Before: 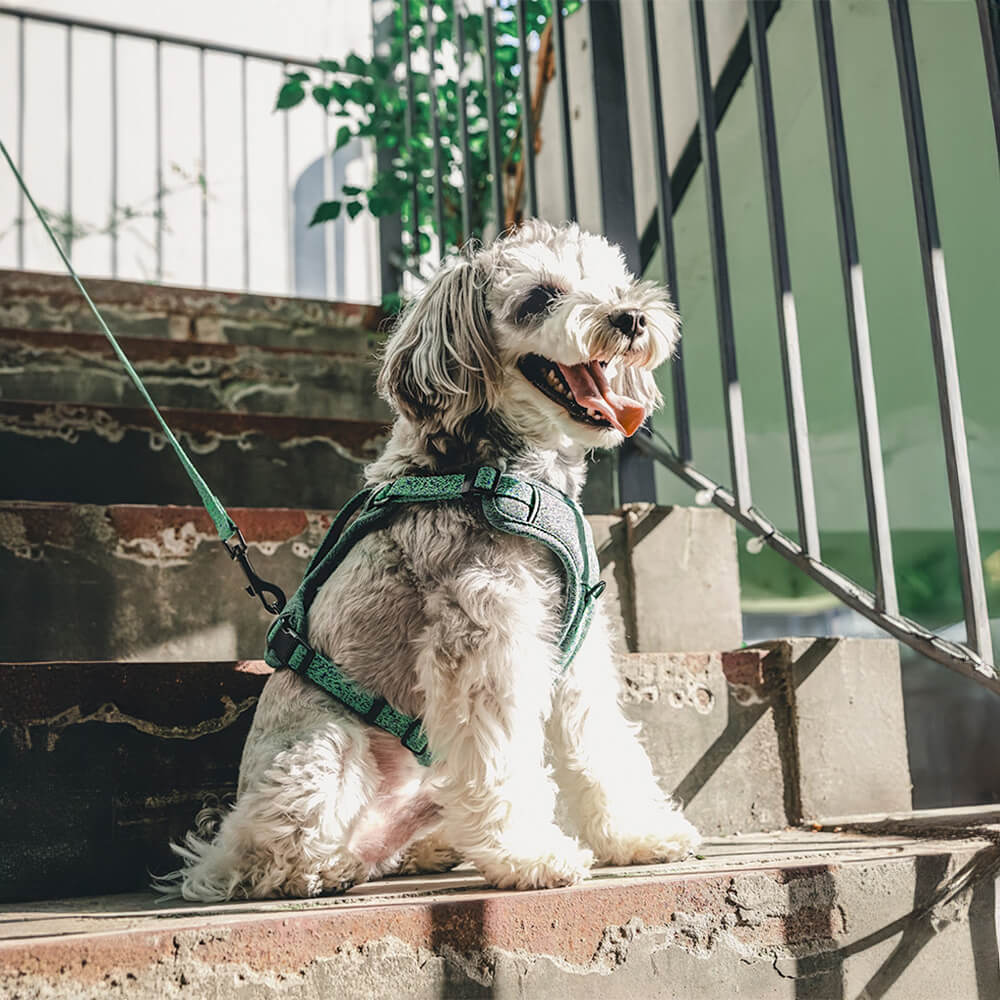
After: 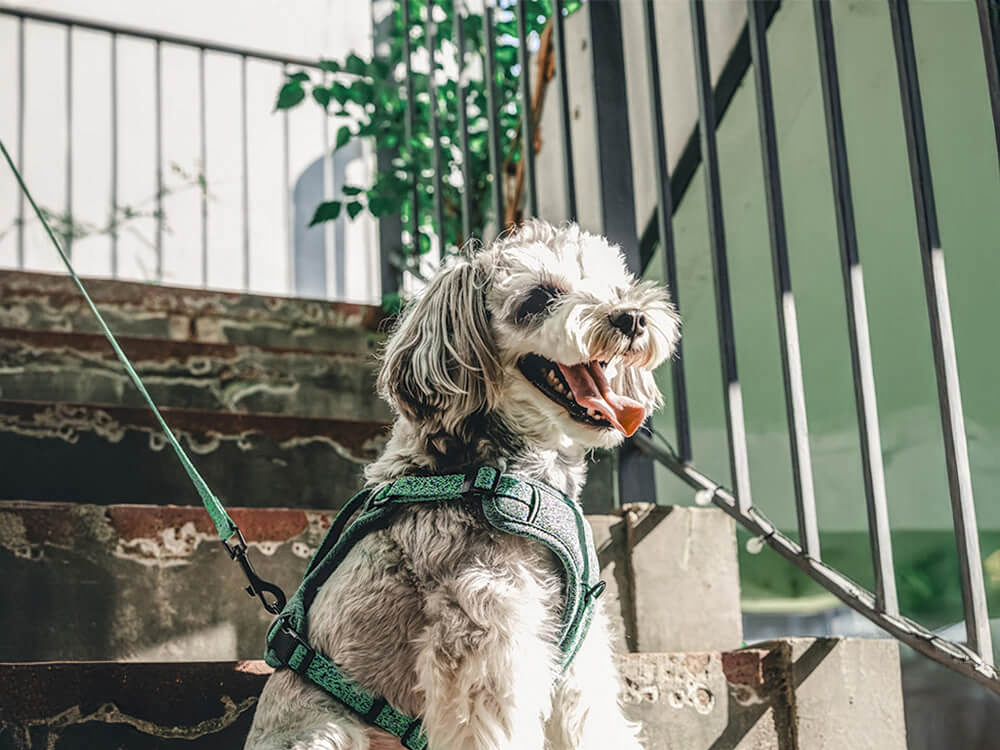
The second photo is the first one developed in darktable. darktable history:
local contrast: on, module defaults
crop: bottom 24.988%
